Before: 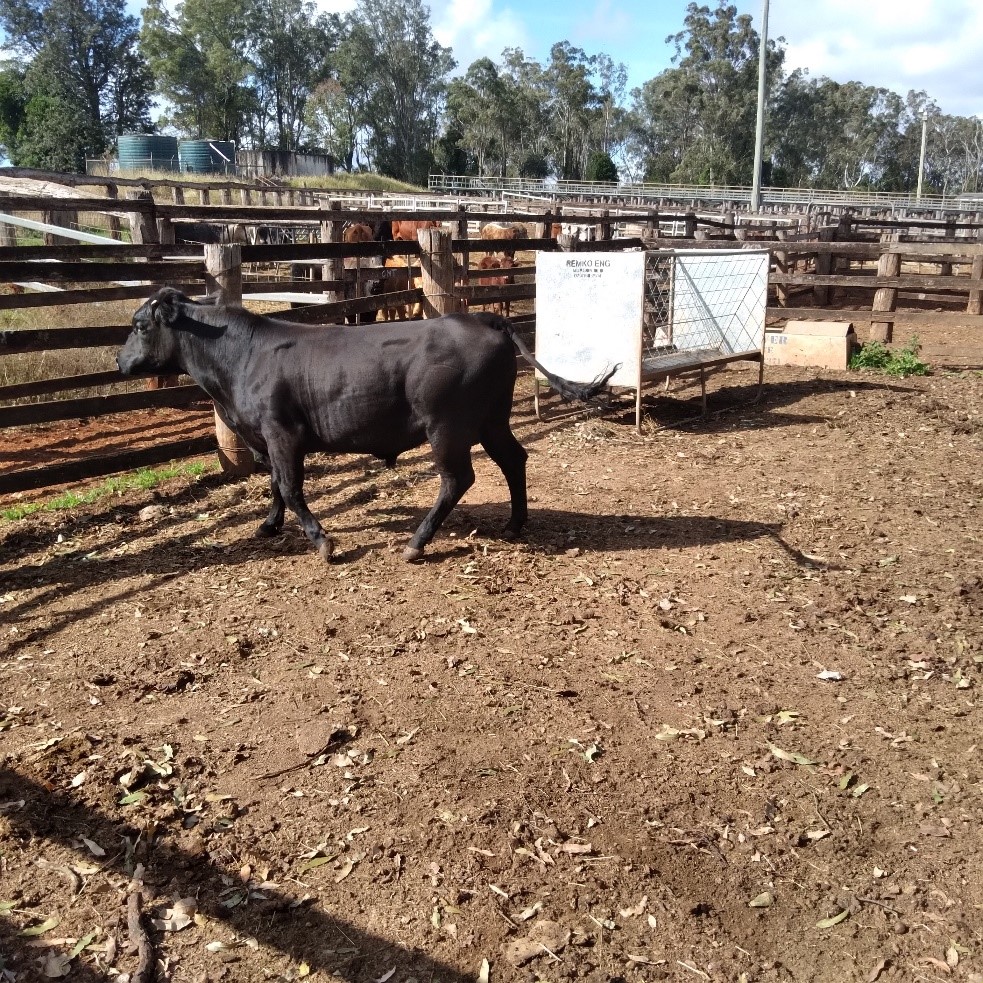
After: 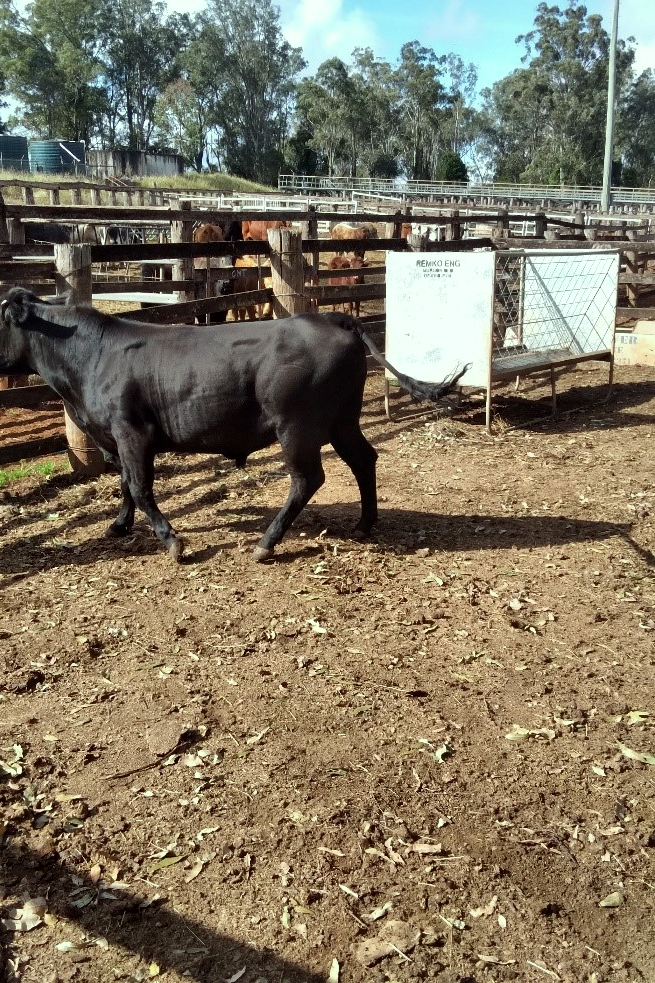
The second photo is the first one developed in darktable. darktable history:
color correction: highlights a* -8.1, highlights b* 3.38
crop and rotate: left 15.343%, right 18.022%
local contrast: mode bilateral grid, contrast 19, coarseness 50, detail 130%, midtone range 0.2
